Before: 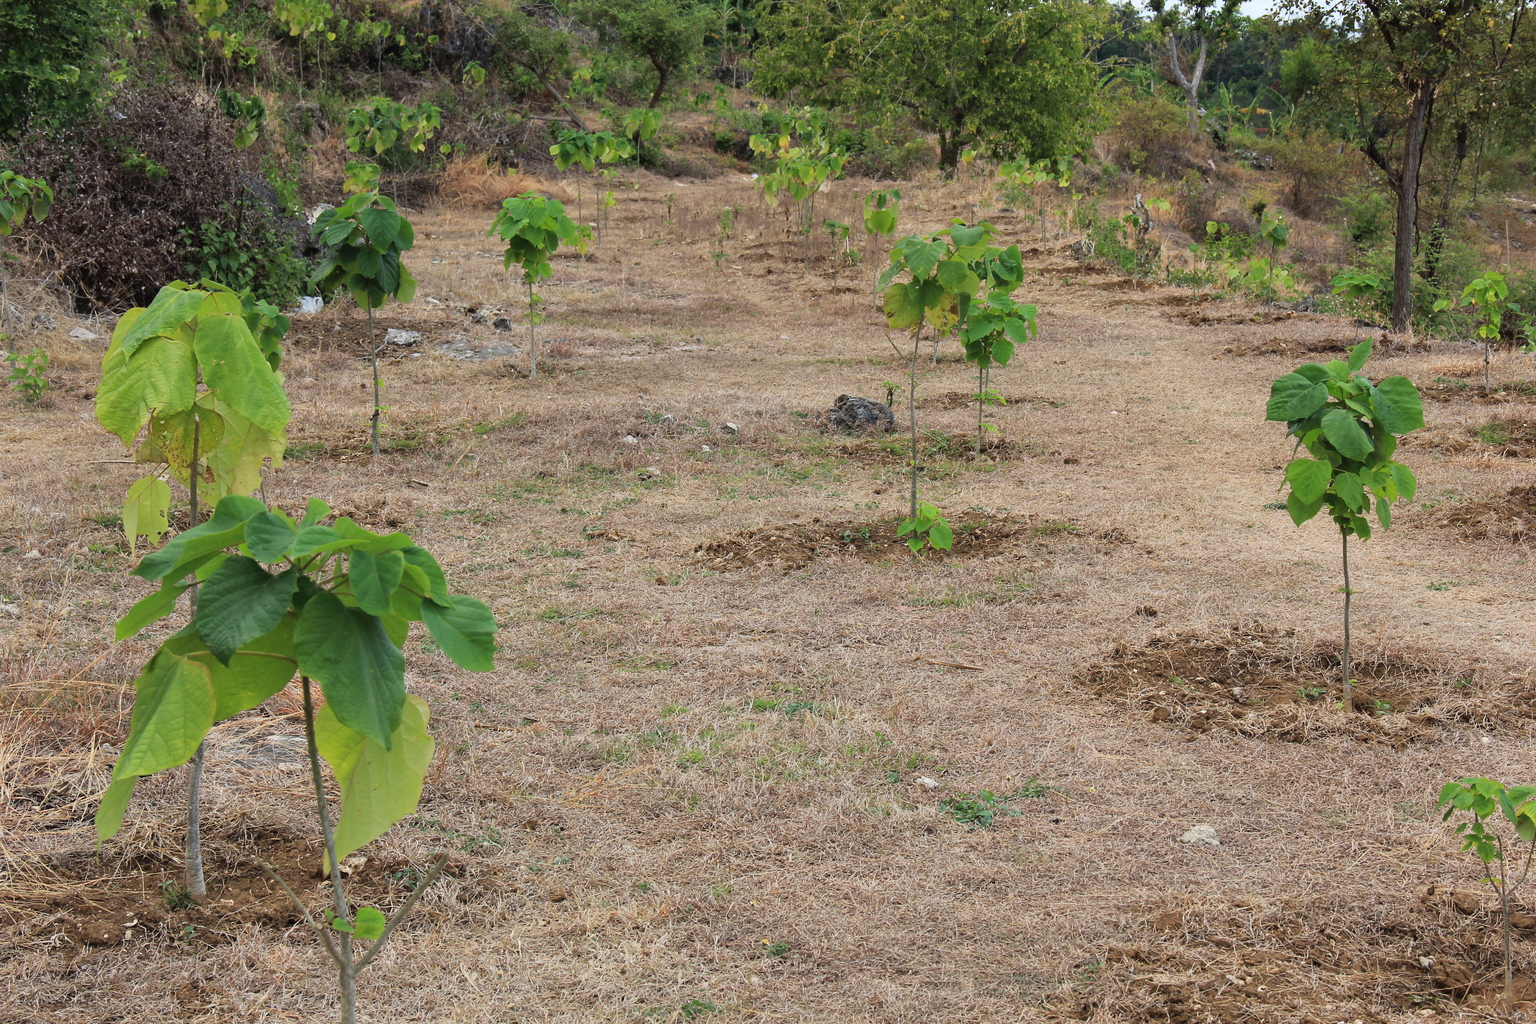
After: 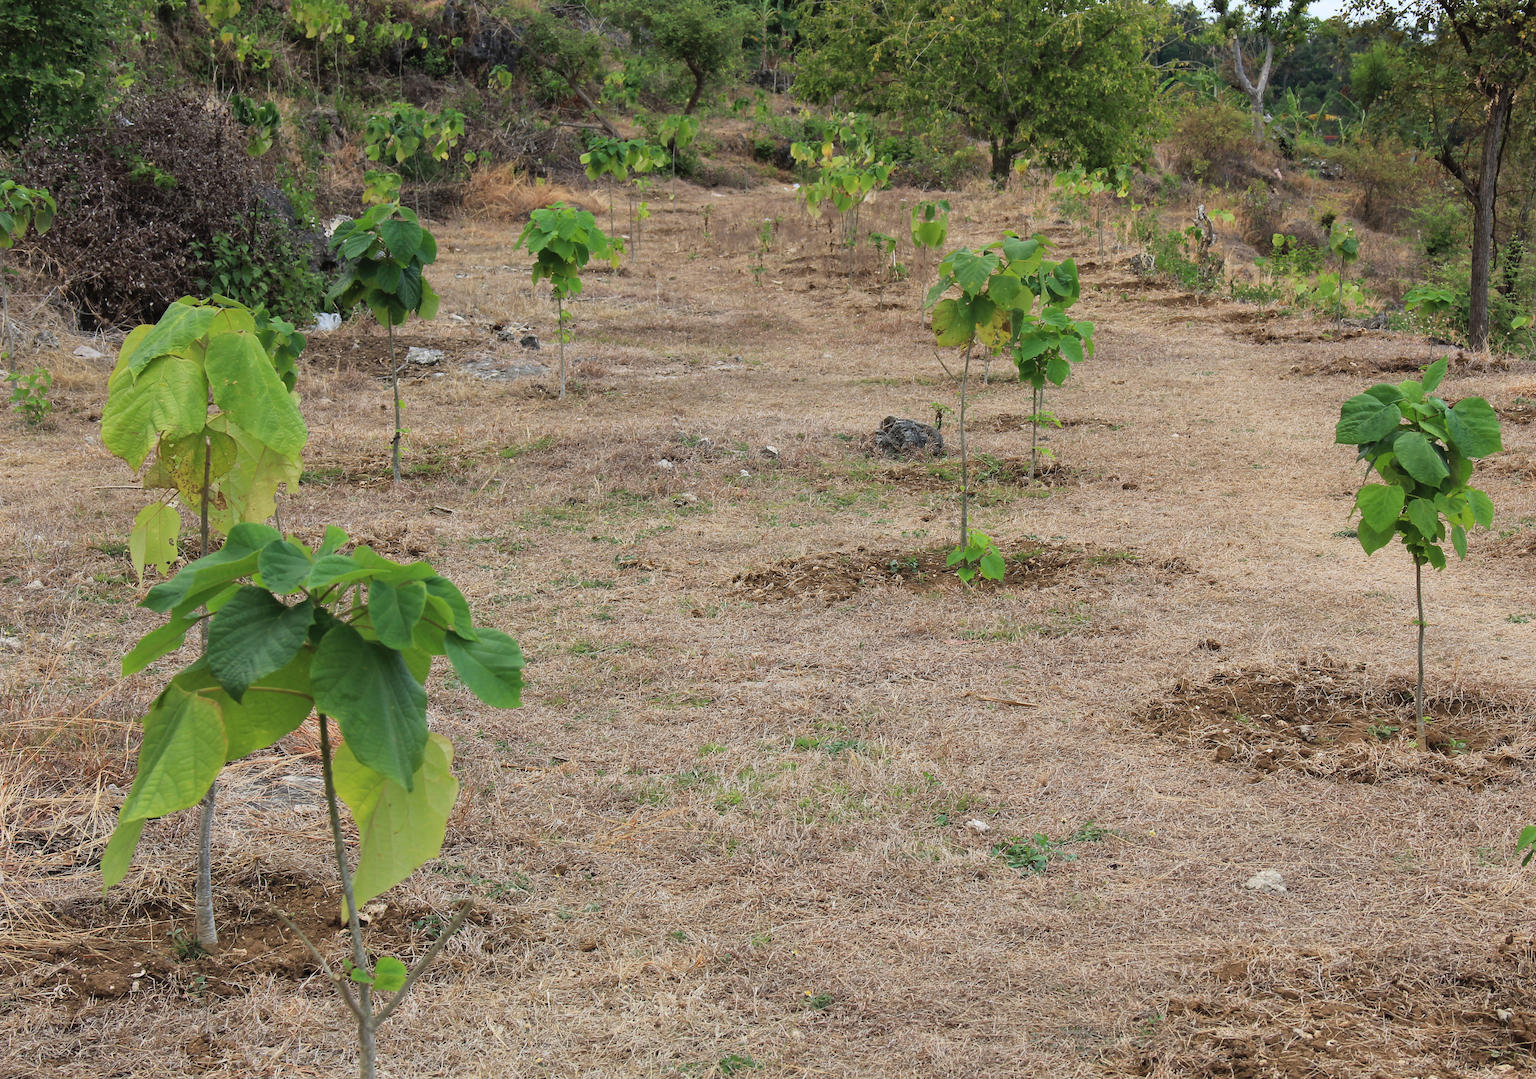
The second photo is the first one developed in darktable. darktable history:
color balance: output saturation 98.5%
crop and rotate: right 5.167%
